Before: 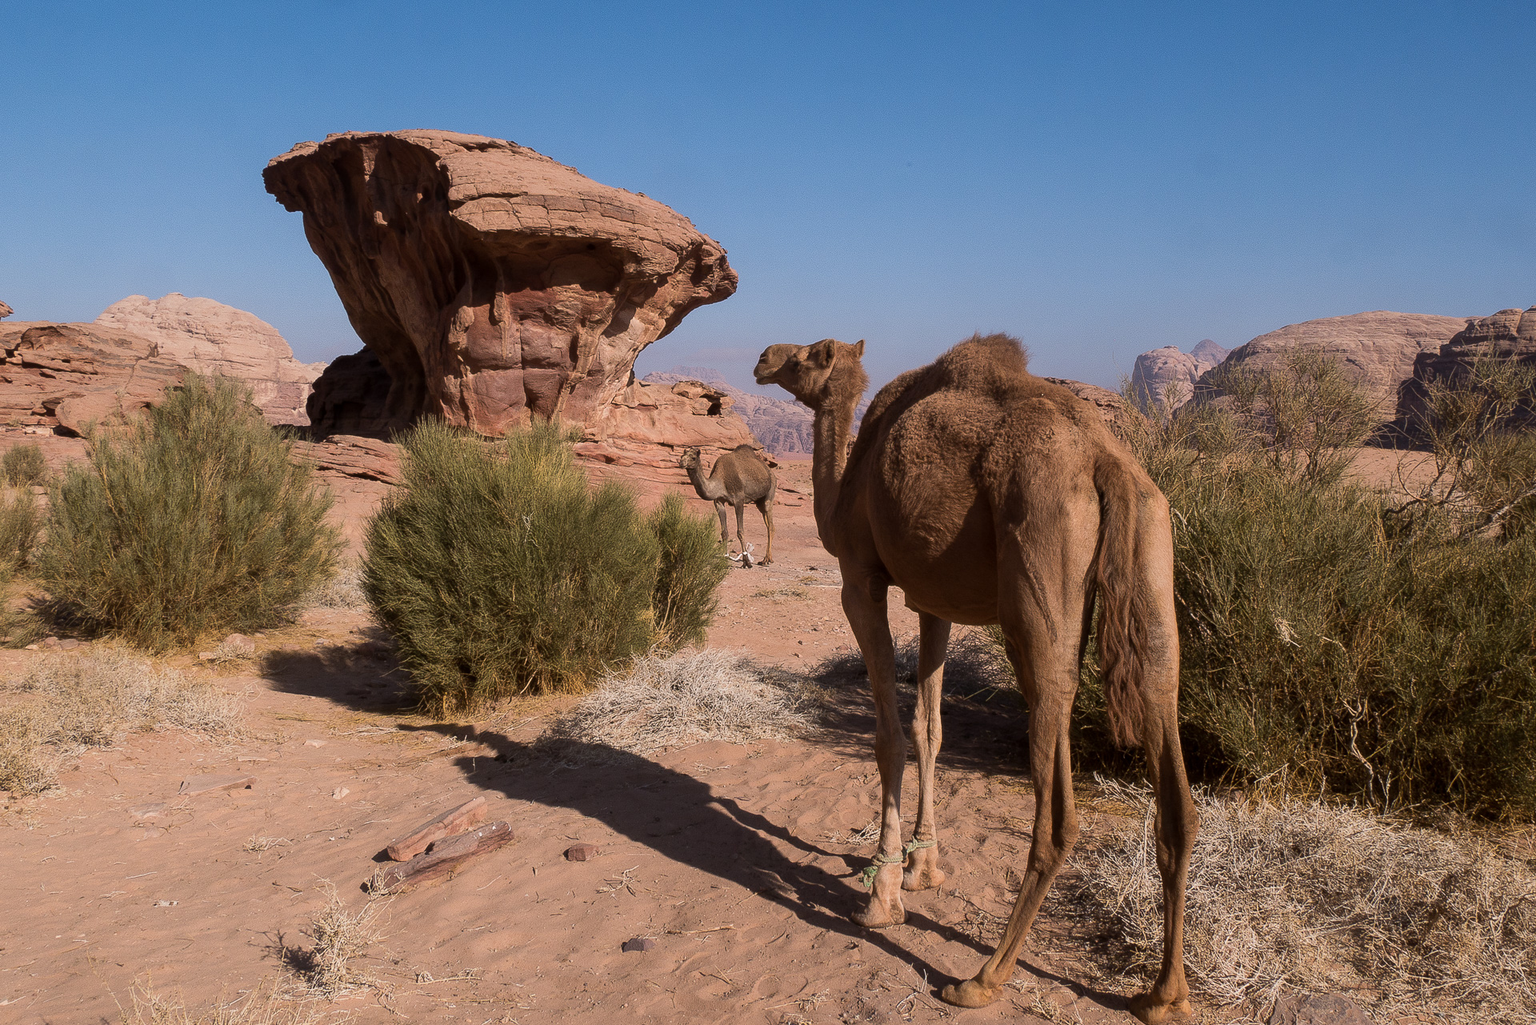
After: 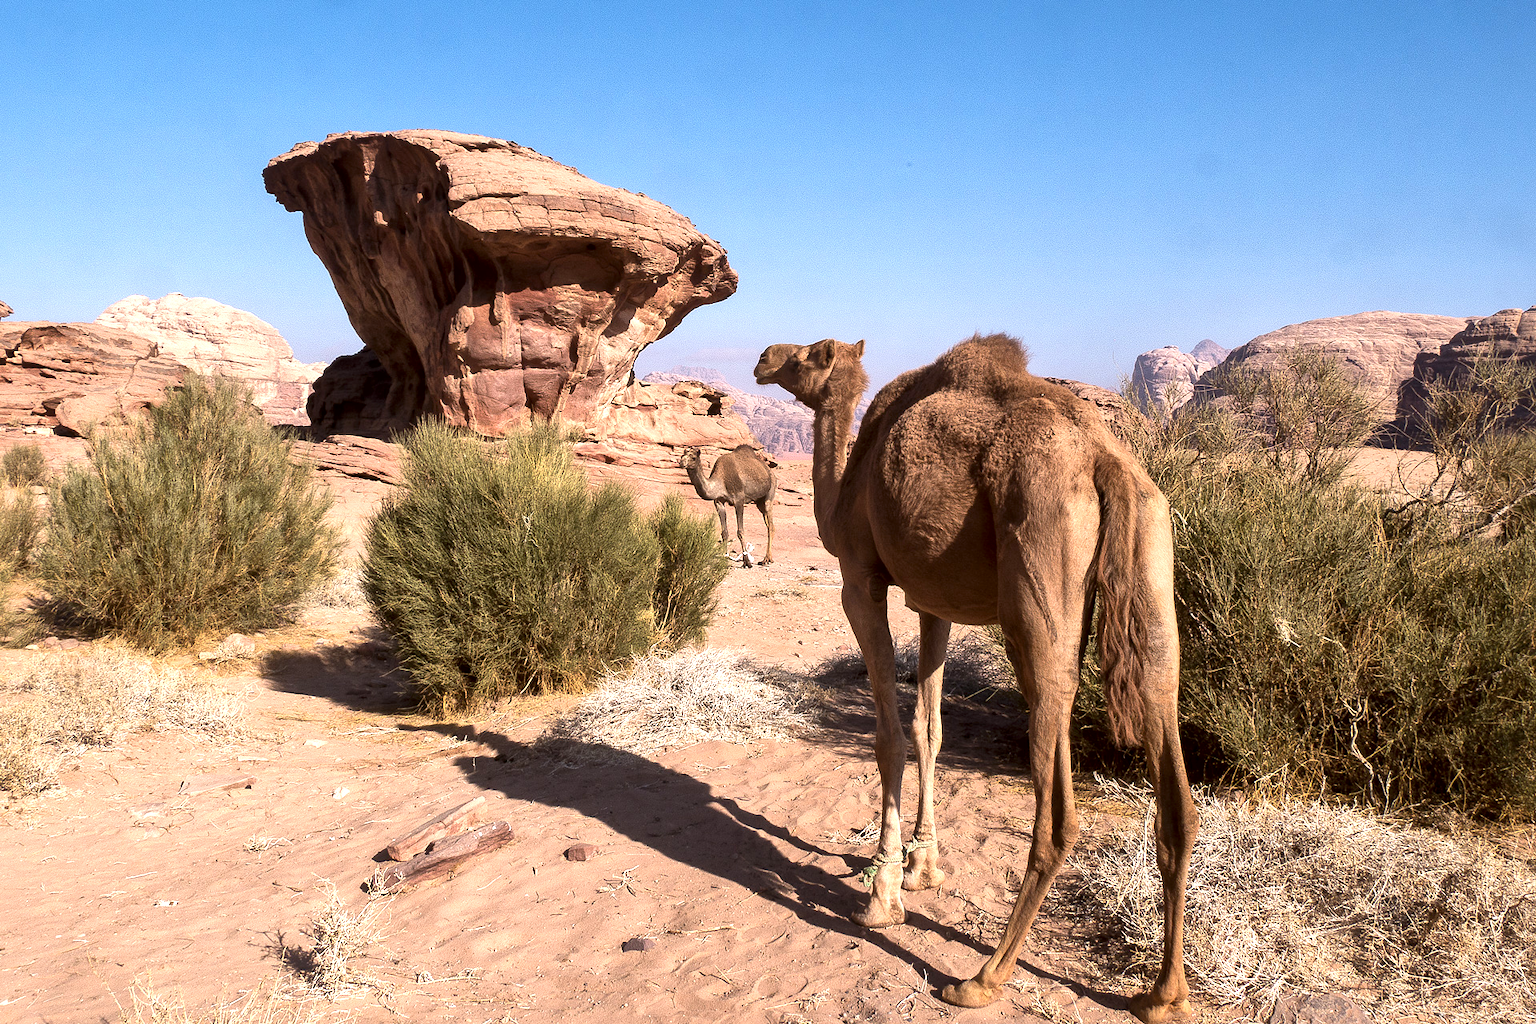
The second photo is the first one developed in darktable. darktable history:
exposure: black level correction 0, exposure 1 EV, compensate highlight preservation false
local contrast: mode bilateral grid, contrast 25, coarseness 60, detail 151%, midtone range 0.2
